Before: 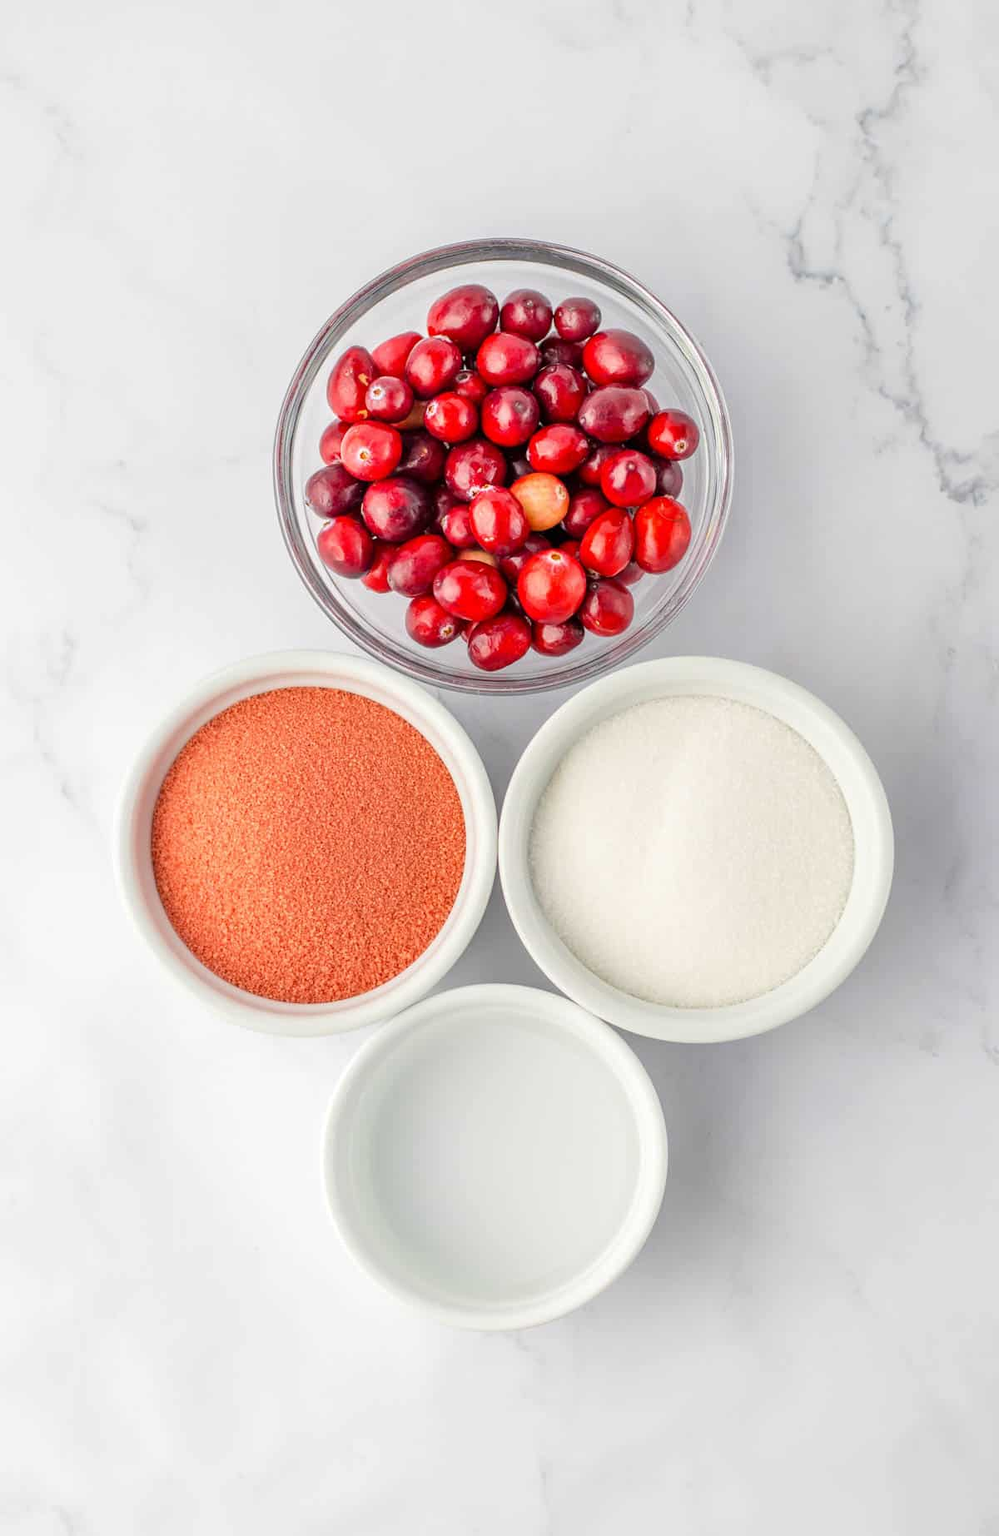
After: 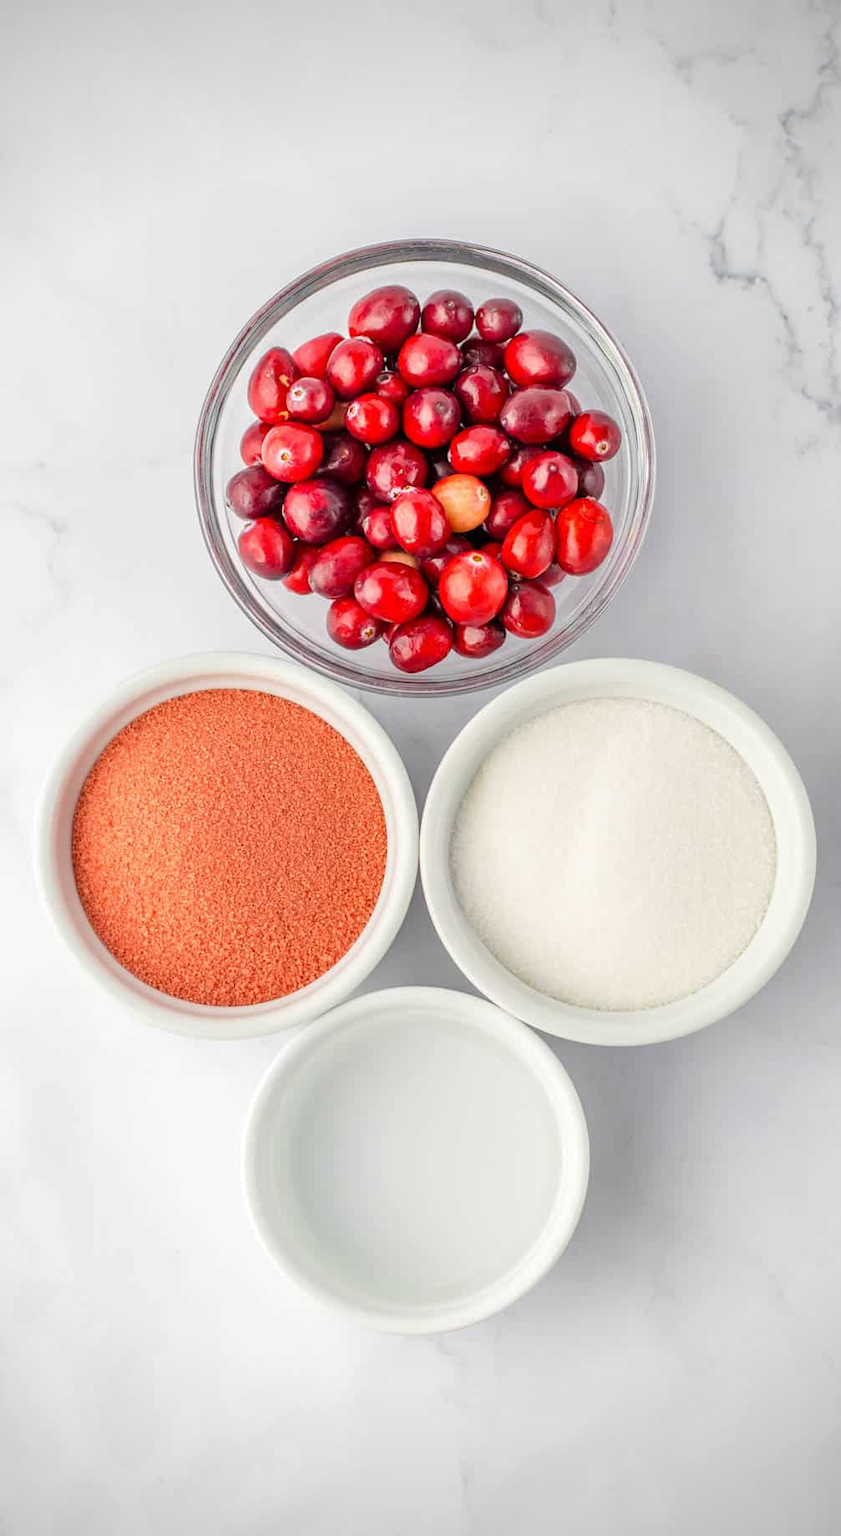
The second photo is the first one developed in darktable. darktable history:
crop: left 8.026%, right 7.374%
vignetting: on, module defaults
